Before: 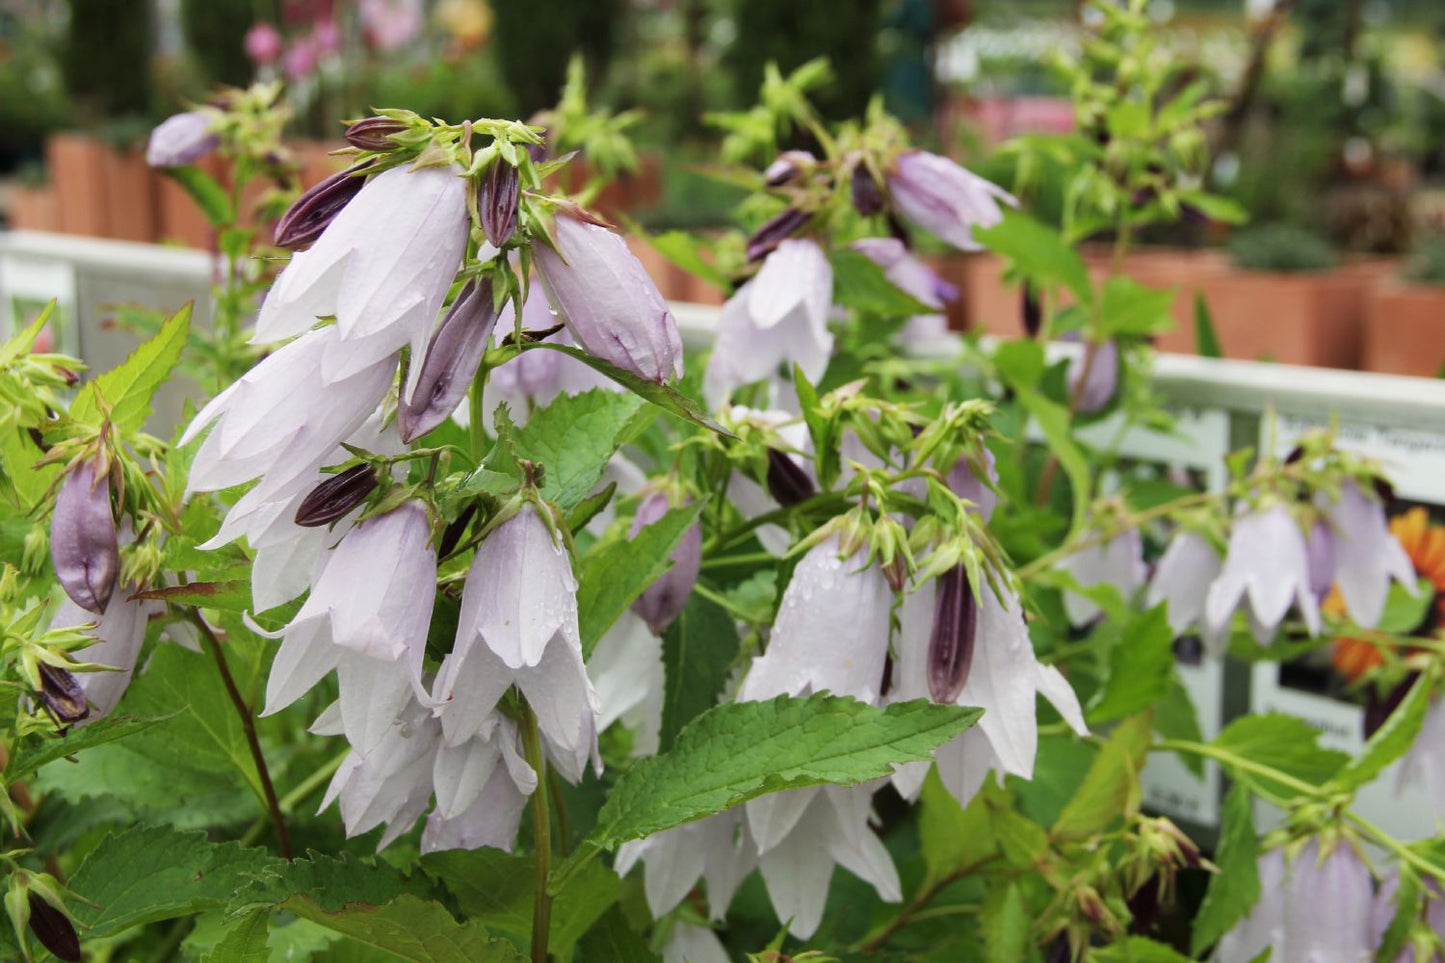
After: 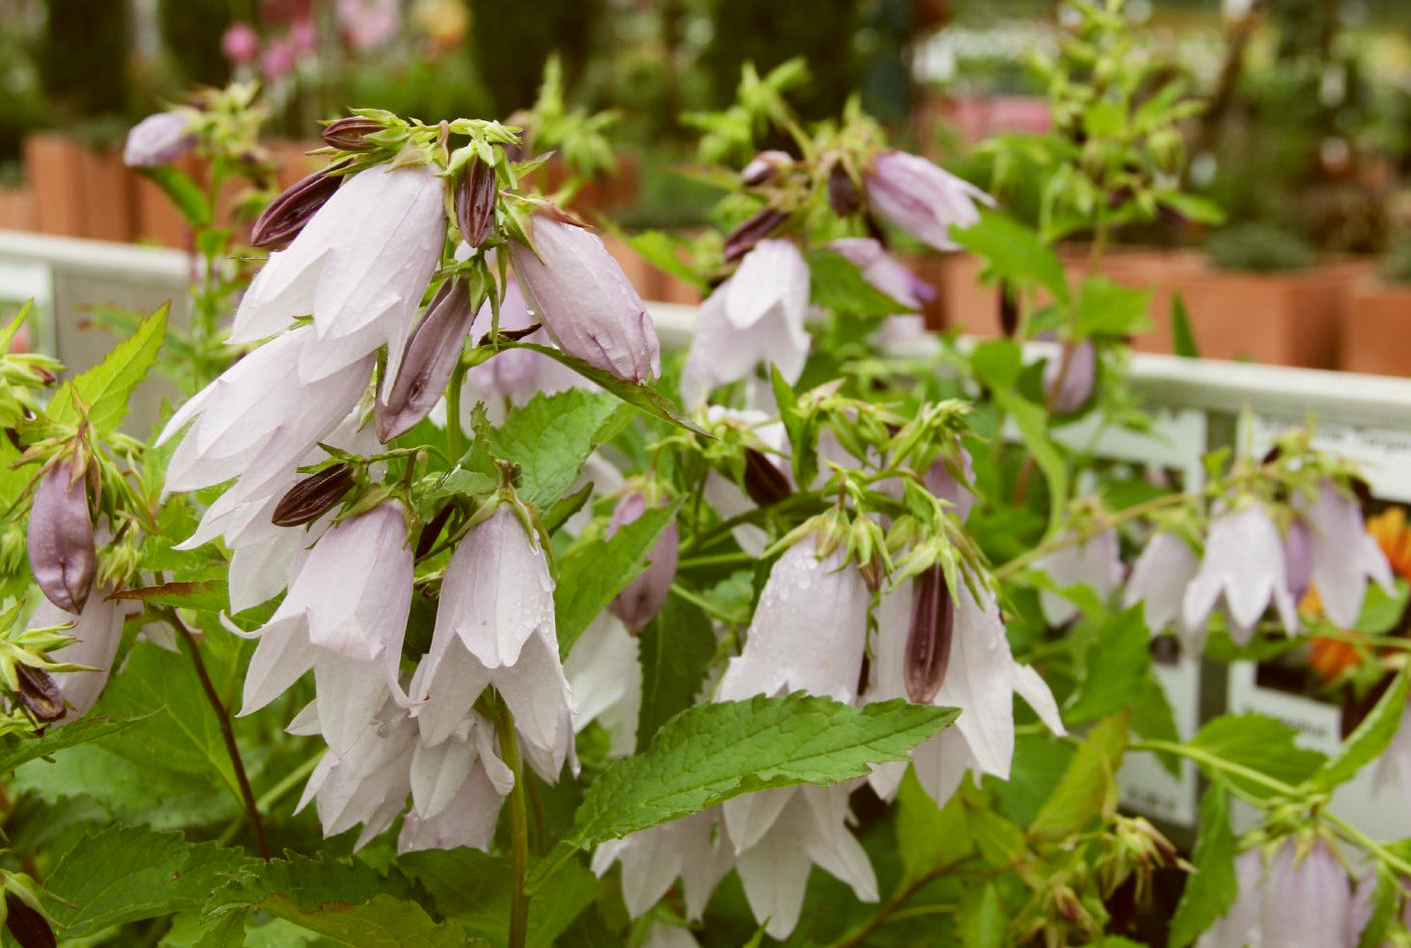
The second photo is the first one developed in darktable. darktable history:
crop and rotate: left 1.627%, right 0.702%, bottom 1.541%
color correction: highlights a* -0.492, highlights b* 0.175, shadows a* 5.05, shadows b* 20.23
